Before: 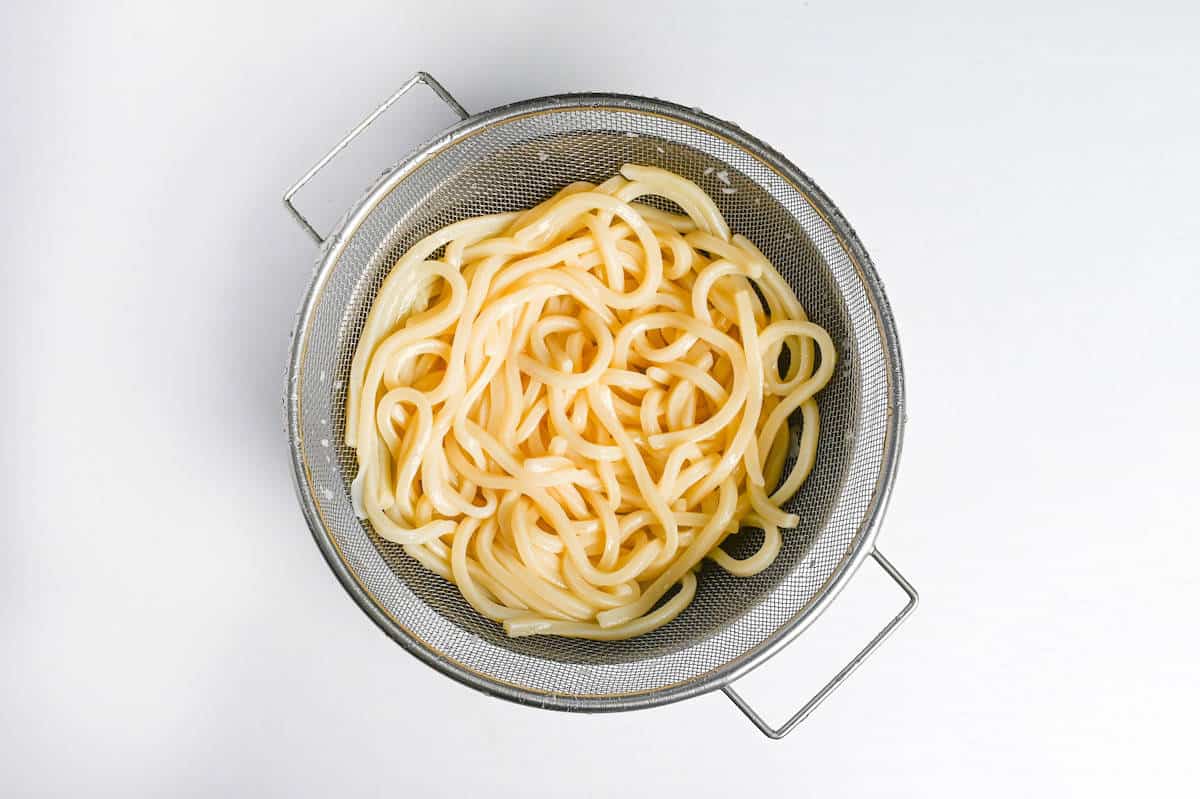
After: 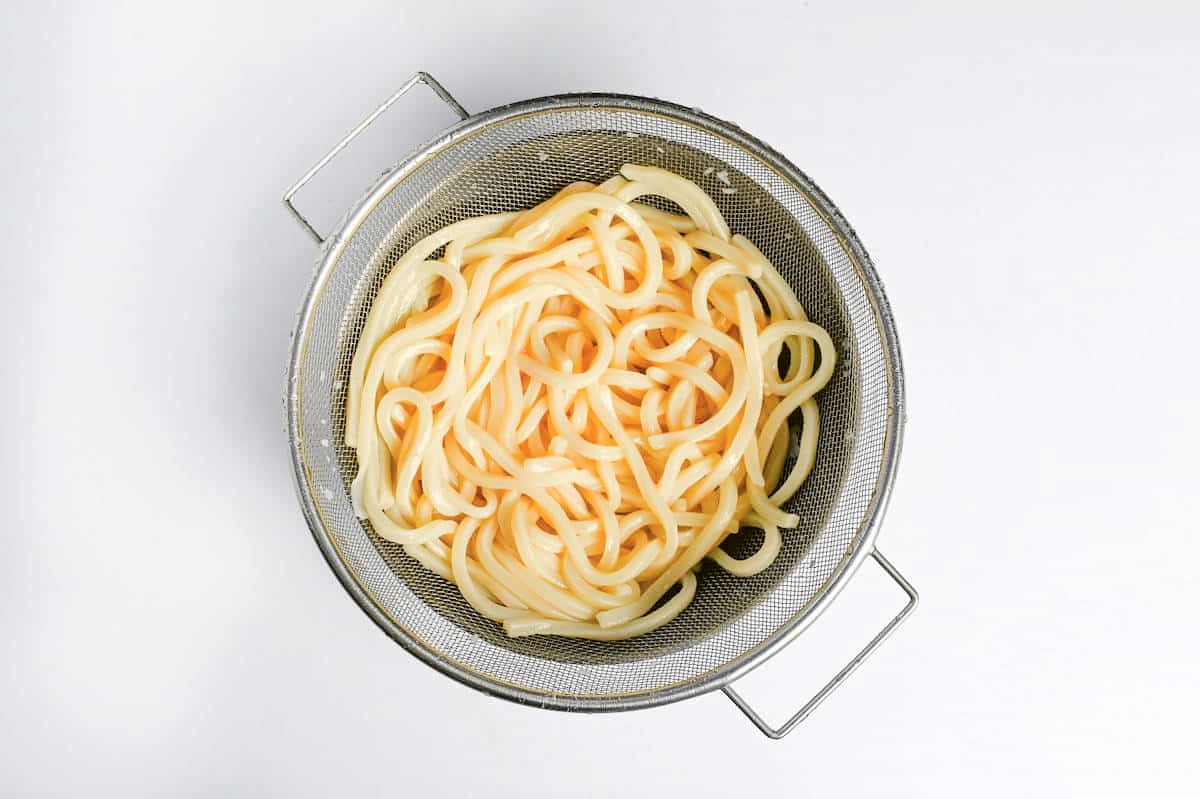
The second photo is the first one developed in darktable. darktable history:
tone curve: curves: ch0 [(0.003, 0) (0.066, 0.031) (0.163, 0.112) (0.264, 0.238) (0.395, 0.421) (0.517, 0.56) (0.684, 0.734) (0.791, 0.814) (1, 1)]; ch1 [(0, 0) (0.164, 0.115) (0.337, 0.332) (0.39, 0.398) (0.464, 0.461) (0.501, 0.5) (0.507, 0.5) (0.534, 0.532) (0.577, 0.59) (0.652, 0.681) (0.733, 0.749) (0.811, 0.796) (1, 1)]; ch2 [(0, 0) (0.337, 0.382) (0.464, 0.476) (0.501, 0.502) (0.527, 0.54) (0.551, 0.565) (0.6, 0.59) (0.687, 0.675) (1, 1)], color space Lab, independent channels, preserve colors none
